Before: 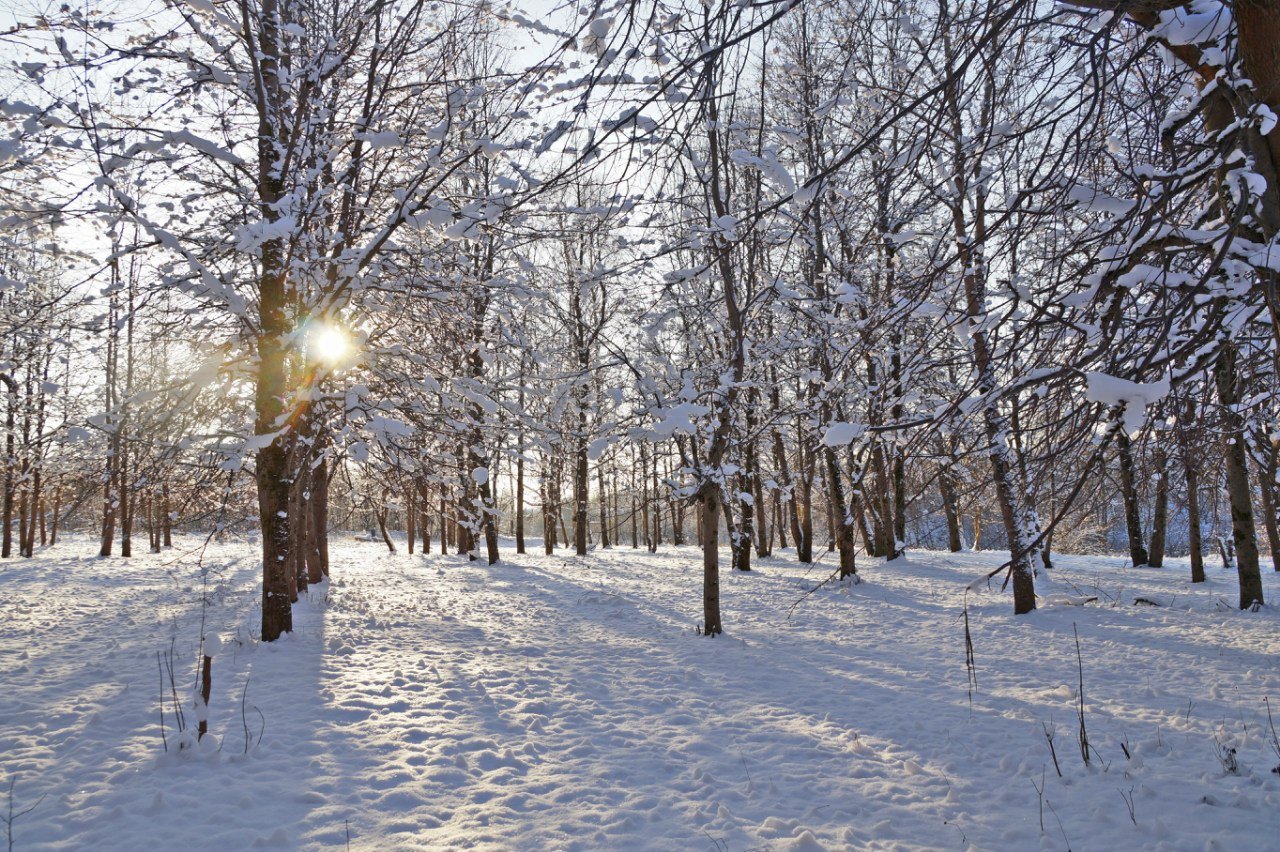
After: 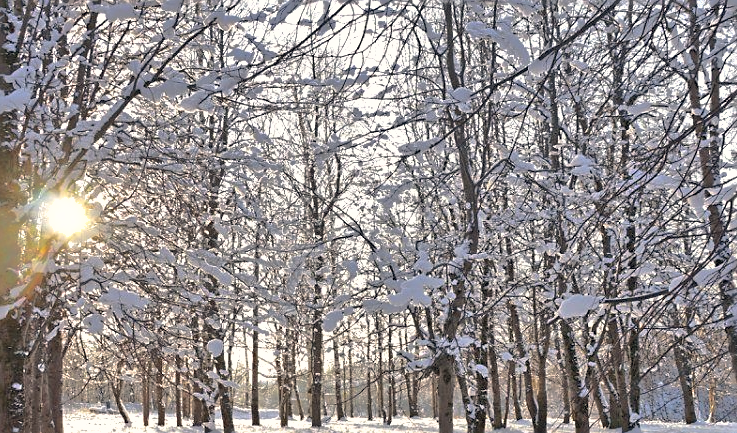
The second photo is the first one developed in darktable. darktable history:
levels: gray 59.36%, levels [0, 0.48, 0.961]
color correction: highlights a* 2.77, highlights b* 5.03, shadows a* -2.44, shadows b* -4.91, saturation 0.799
crop: left 20.717%, top 15.094%, right 21.638%, bottom 33.982%
contrast brightness saturation: contrast 0.143, brightness 0.229
contrast equalizer: y [[0.5 ×6], [0.5 ×6], [0.5, 0.5, 0.501, 0.545, 0.707, 0.863], [0 ×6], [0 ×6]]
shadows and highlights: shadows 38.22, highlights -74.16
sharpen: on, module defaults
tone curve: curves: ch0 [(0, 0) (0.003, 0.003) (0.011, 0.012) (0.025, 0.023) (0.044, 0.04) (0.069, 0.056) (0.1, 0.082) (0.136, 0.107) (0.177, 0.144) (0.224, 0.186) (0.277, 0.237) (0.335, 0.297) (0.399, 0.37) (0.468, 0.465) (0.543, 0.567) (0.623, 0.68) (0.709, 0.782) (0.801, 0.86) (0.898, 0.924) (1, 1)], color space Lab, independent channels, preserve colors none
